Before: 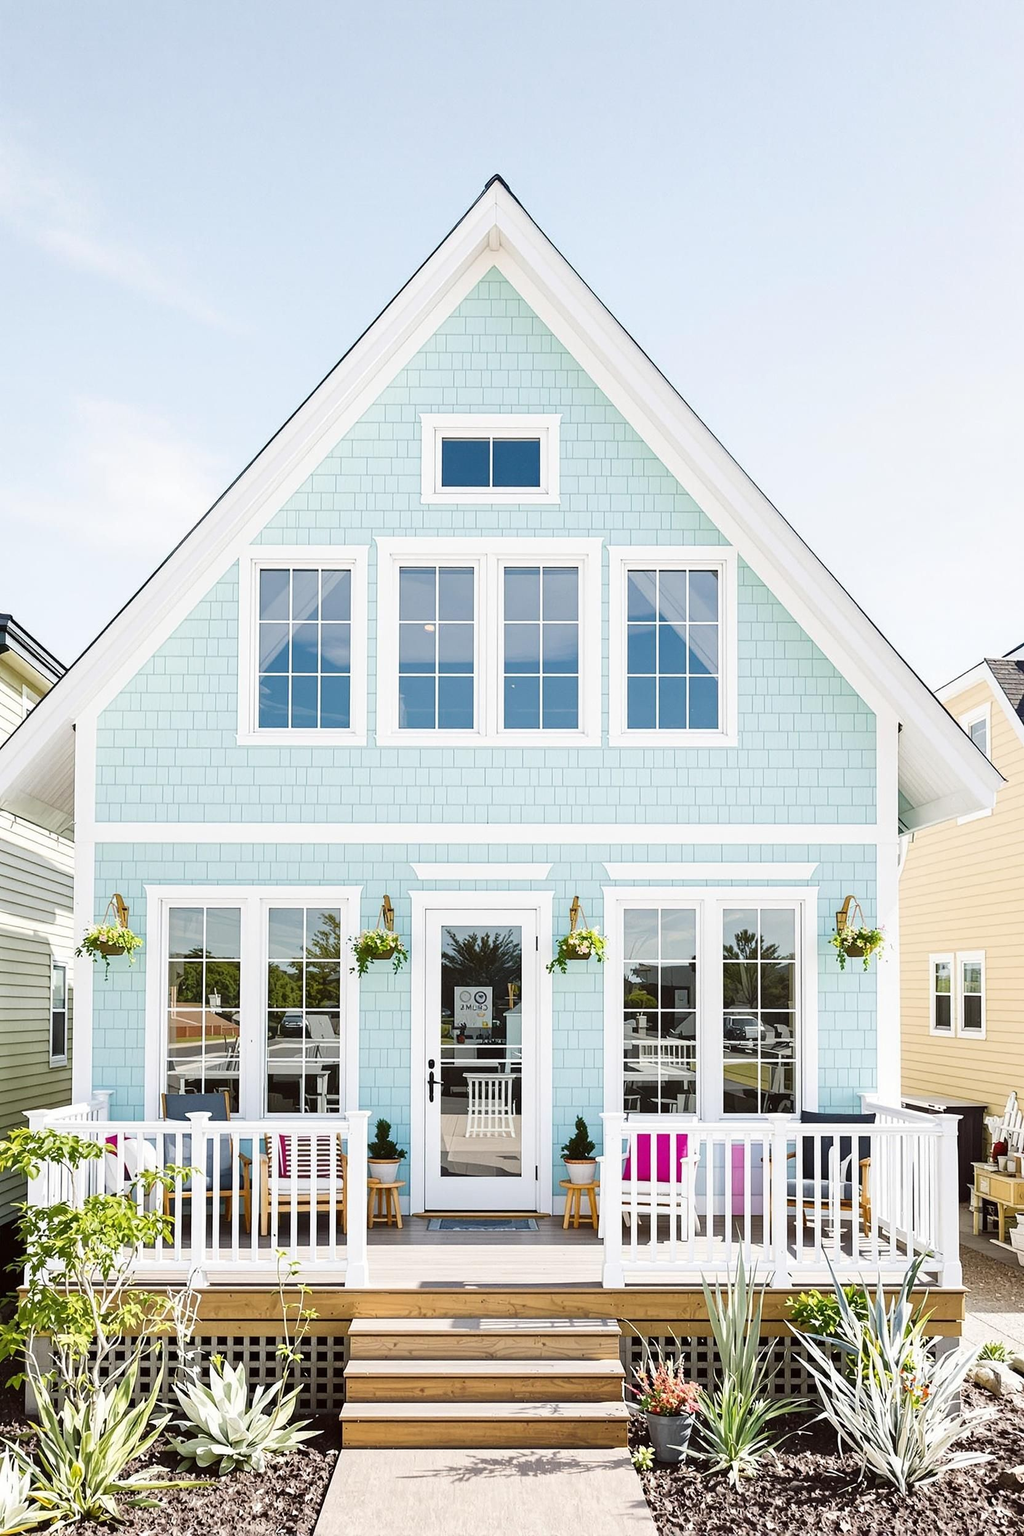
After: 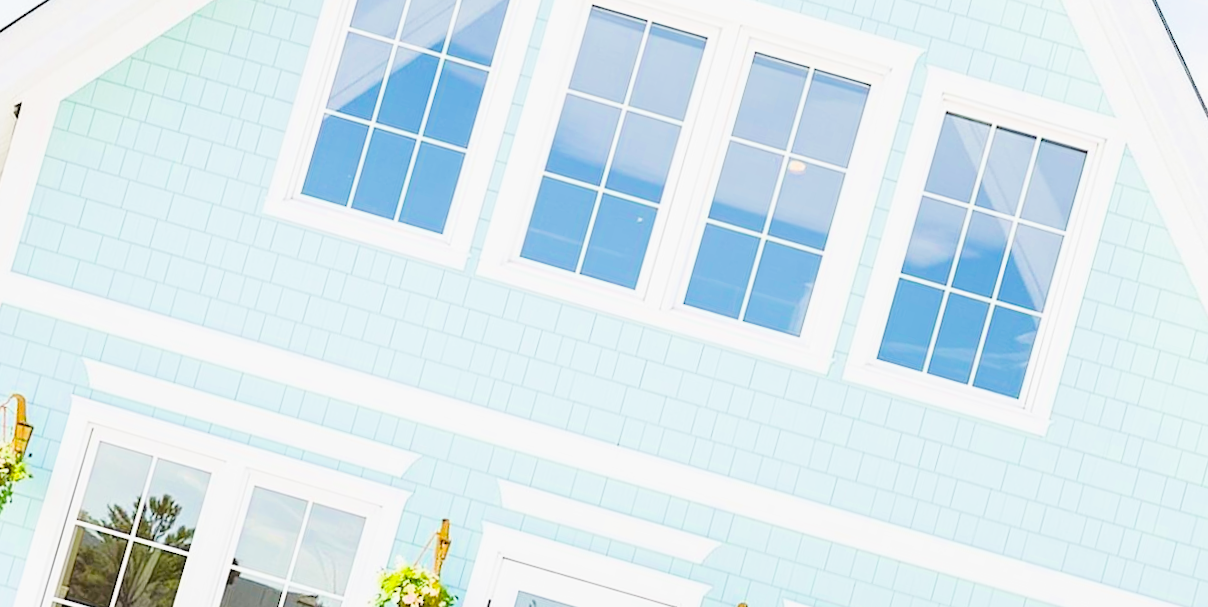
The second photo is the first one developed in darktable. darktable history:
filmic rgb: black relative exposure -7.65 EV, white relative exposure 4.56 EV, hardness 3.61
crop and rotate: angle 16.12°, top 30.835%, bottom 35.653%
exposure: black level correction 0, exposure 1.45 EV, compensate exposure bias true, compensate highlight preservation false
color balance rgb: perceptual saturation grading › global saturation 25%, perceptual brilliance grading › mid-tones 10%, perceptual brilliance grading › shadows 15%, global vibrance 20%
